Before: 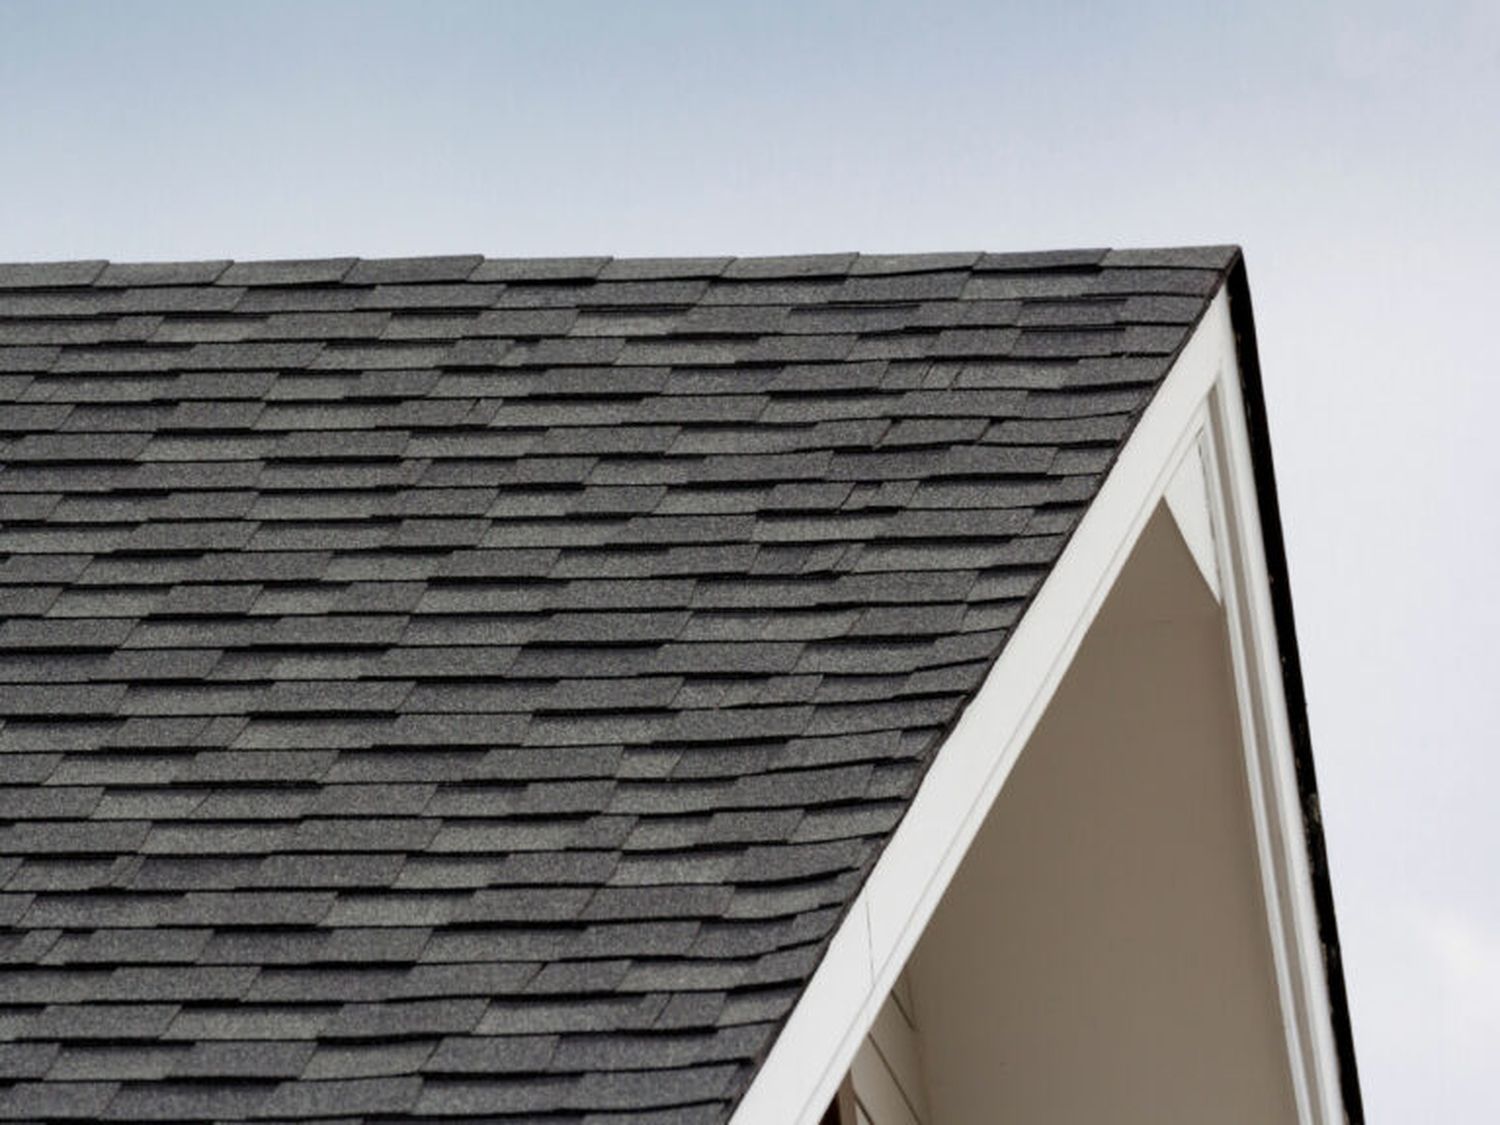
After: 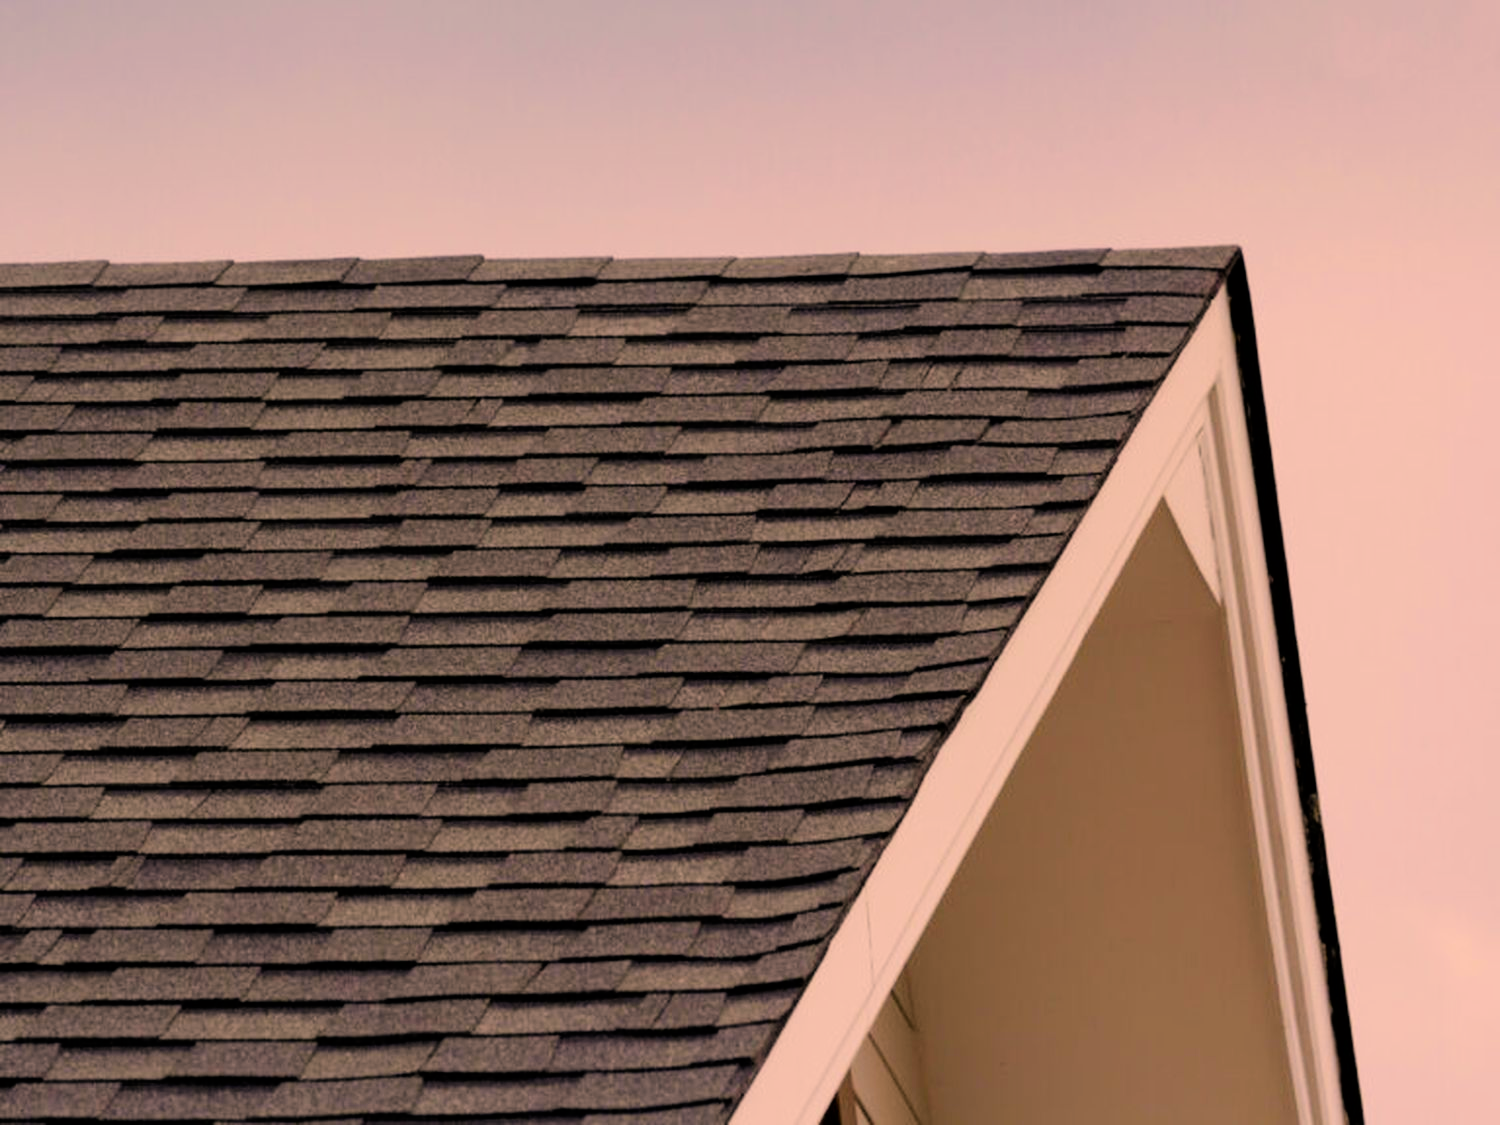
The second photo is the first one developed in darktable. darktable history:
filmic rgb: hardness 4.17
color correction: highlights a* 21.88, highlights b* 22.25
color balance rgb: linear chroma grading › global chroma 15%, perceptual saturation grading › global saturation 30%
